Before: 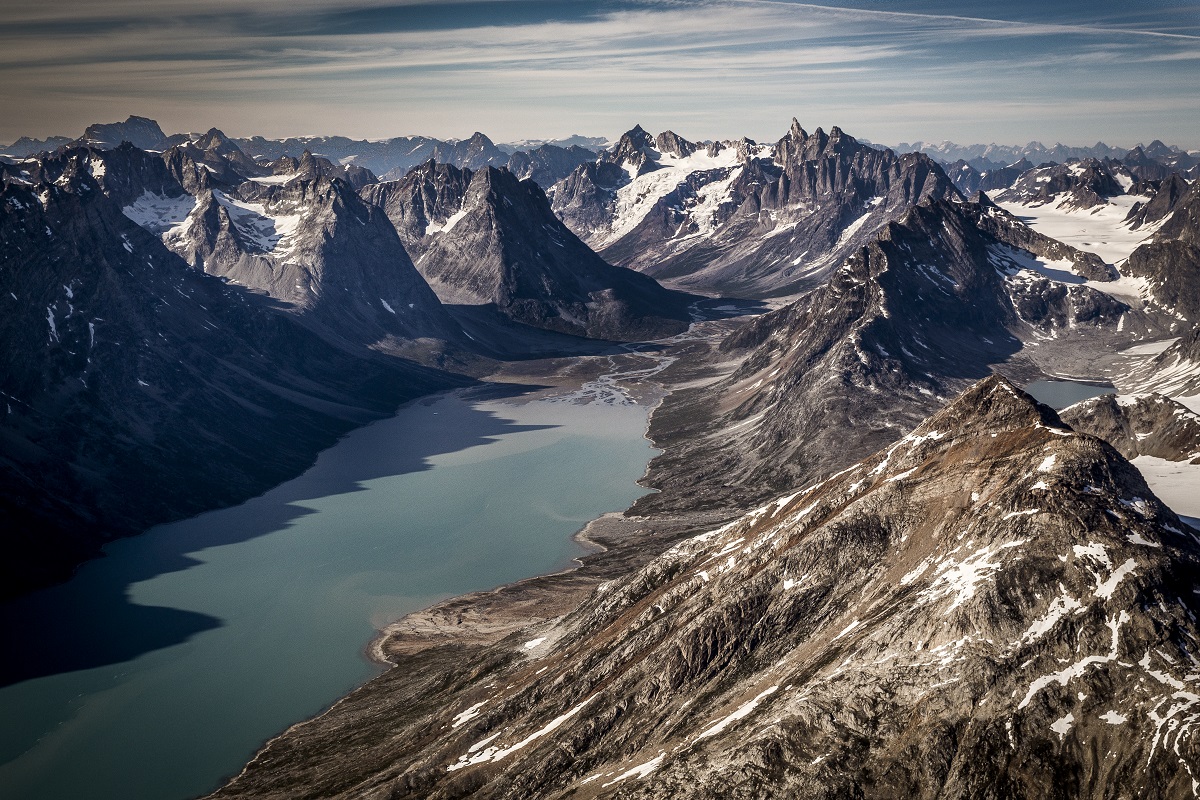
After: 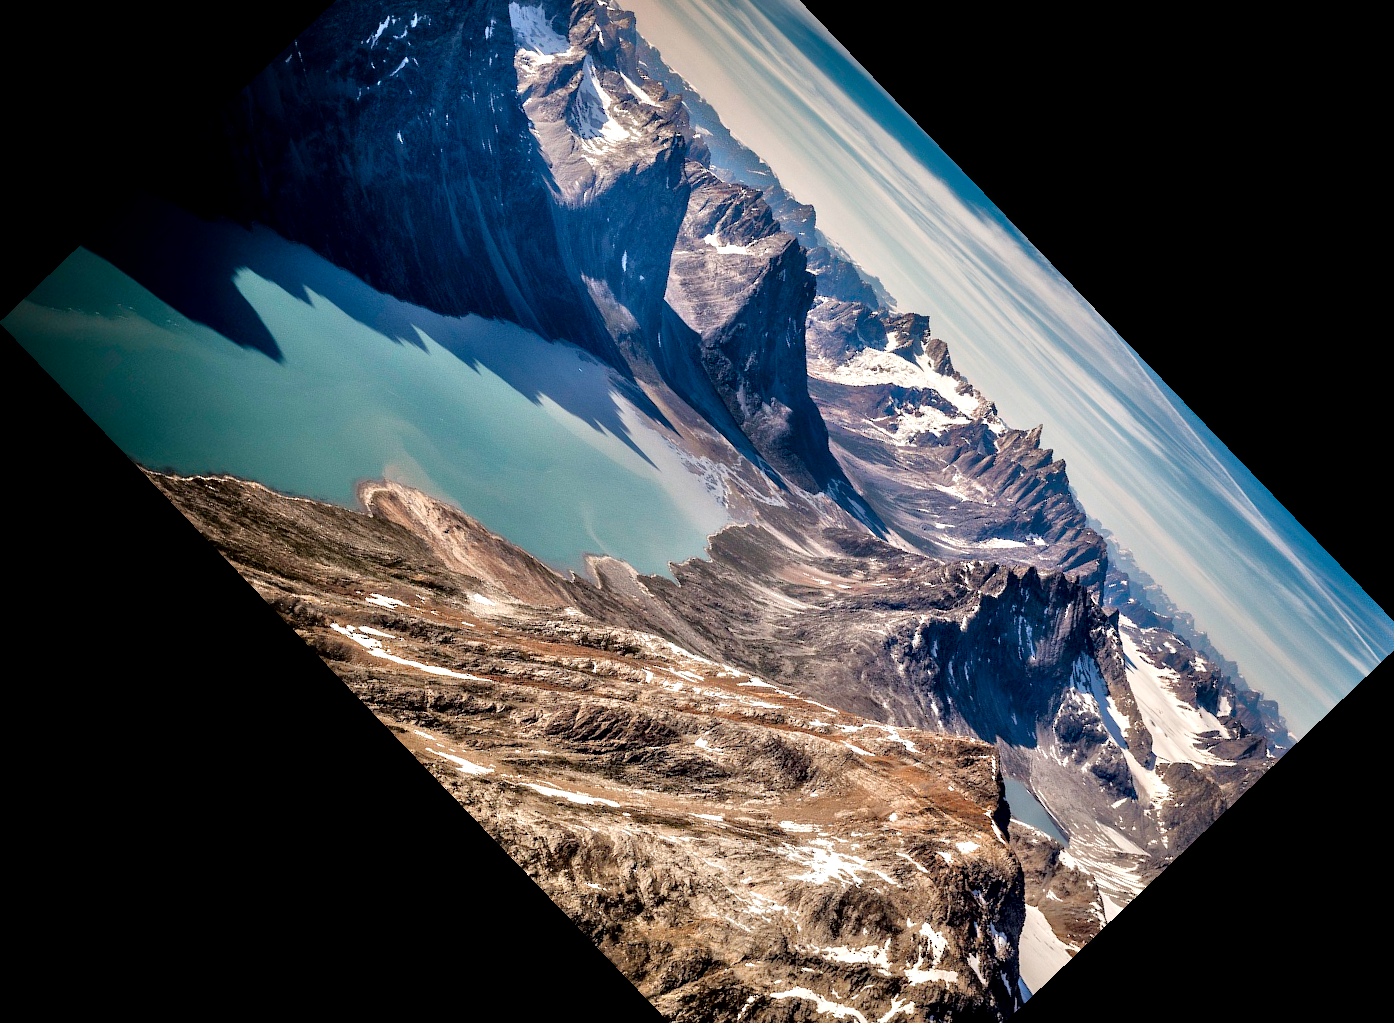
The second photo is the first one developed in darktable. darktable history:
crop and rotate: angle -46.26°, top 16.234%, right 0.912%, bottom 11.704%
contrast brightness saturation: saturation 0.18
contrast equalizer: y [[0.514, 0.573, 0.581, 0.508, 0.5, 0.5], [0.5 ×6], [0.5 ×6], [0 ×6], [0 ×6]], mix 0.79
tone equalizer: -7 EV 0.15 EV, -6 EV 0.6 EV, -5 EV 1.15 EV, -4 EV 1.33 EV, -3 EV 1.15 EV, -2 EV 0.6 EV, -1 EV 0.15 EV, mask exposure compensation -0.5 EV
